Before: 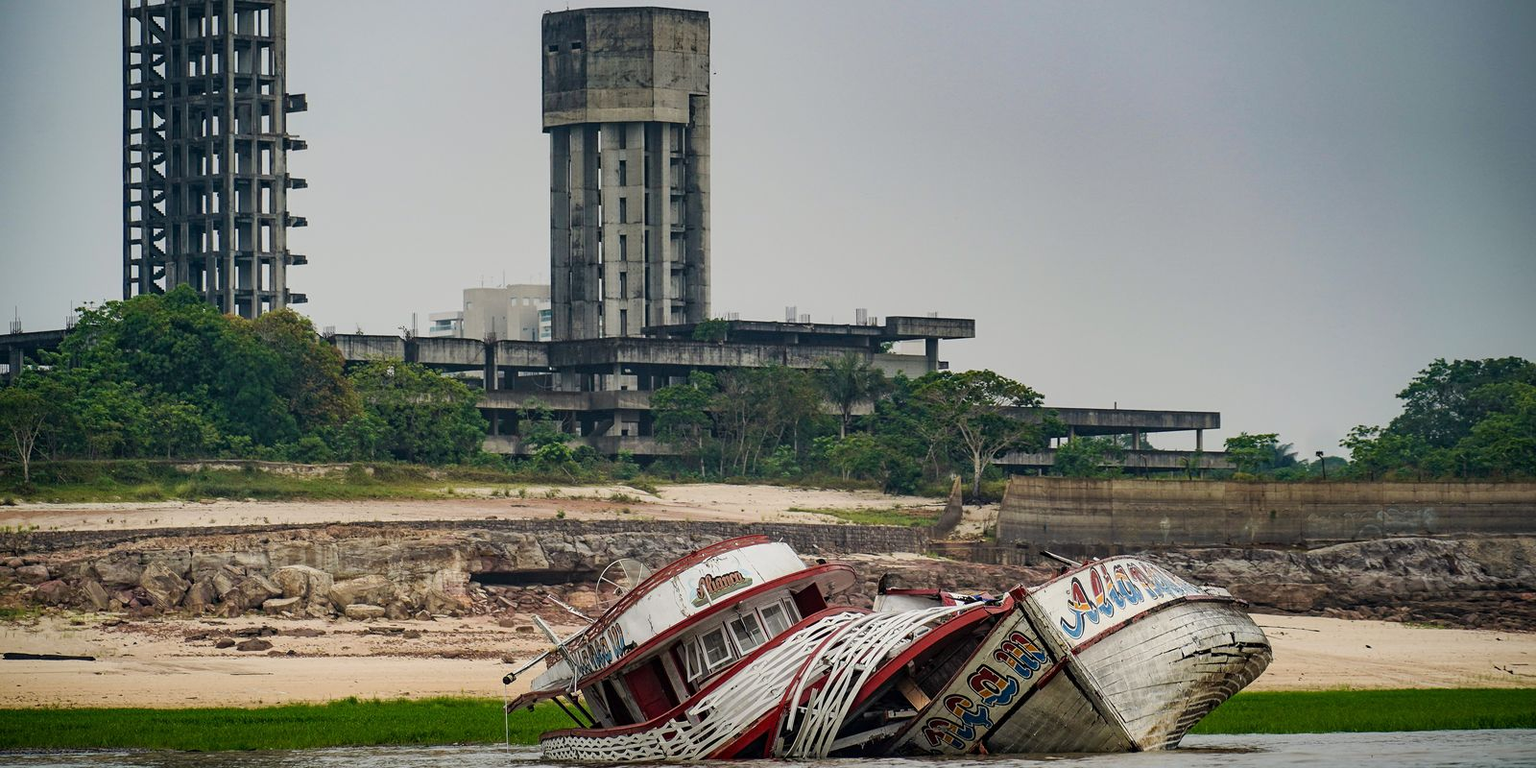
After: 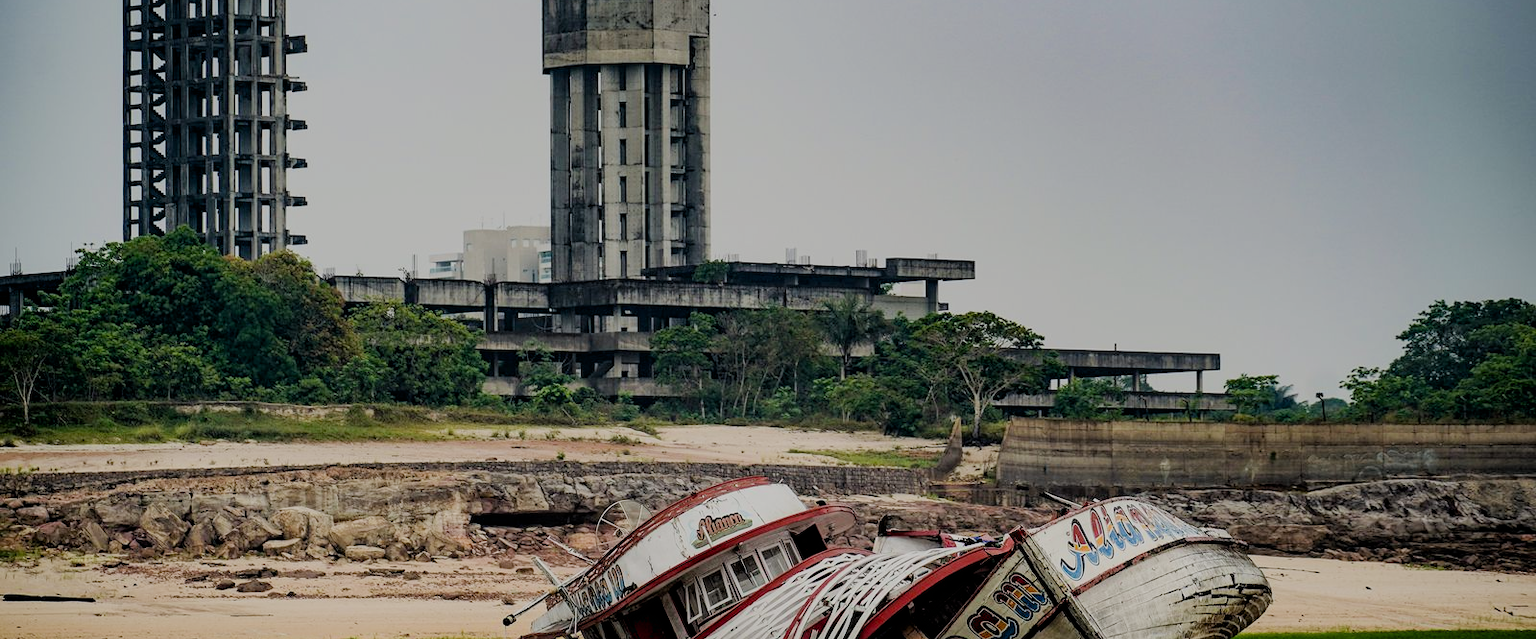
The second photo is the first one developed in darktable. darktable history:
exposure: black level correction 0.007, exposure 0.093 EV, compensate highlight preservation false
filmic rgb: black relative exposure -6.98 EV, white relative exposure 5.63 EV, hardness 2.86
crop: top 7.625%, bottom 8.027%
